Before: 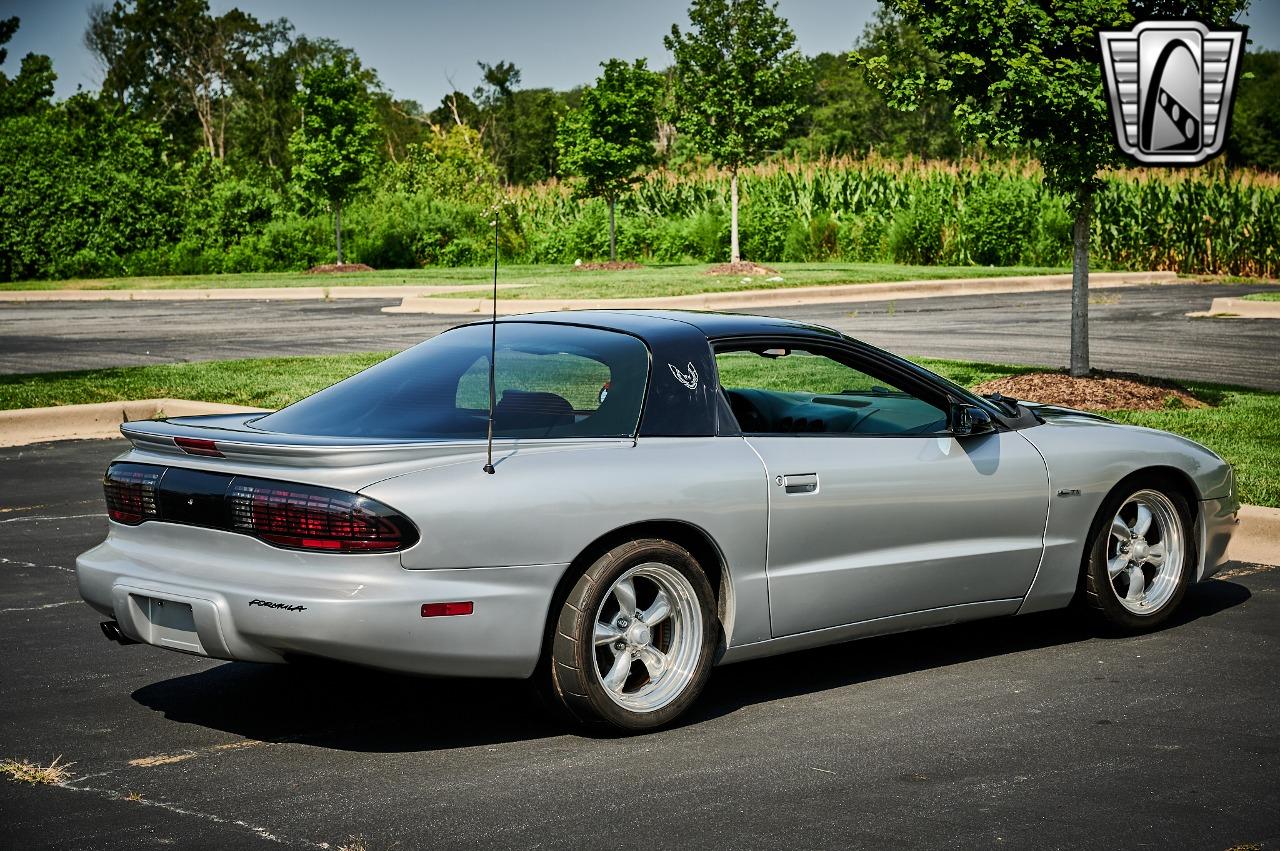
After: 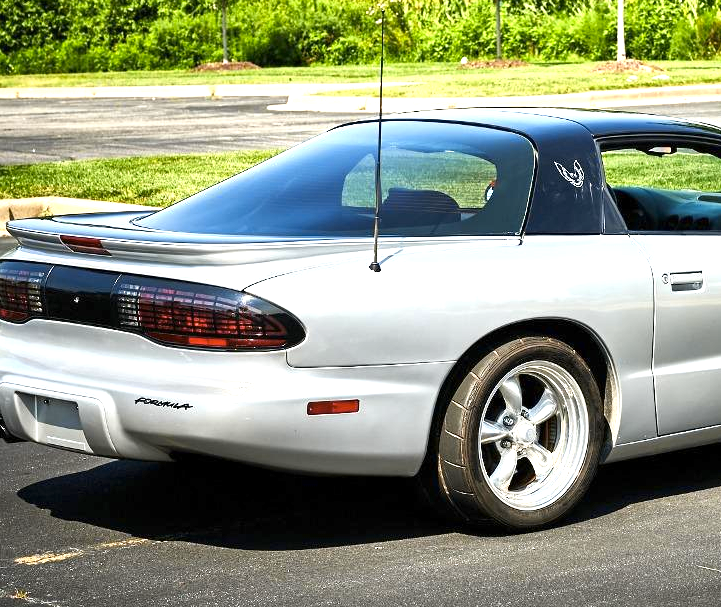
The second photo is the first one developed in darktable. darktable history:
color contrast: green-magenta contrast 0.8, blue-yellow contrast 1.1, unbound 0
crop: left 8.966%, top 23.852%, right 34.699%, bottom 4.703%
exposure: exposure 1.137 EV, compensate highlight preservation false
